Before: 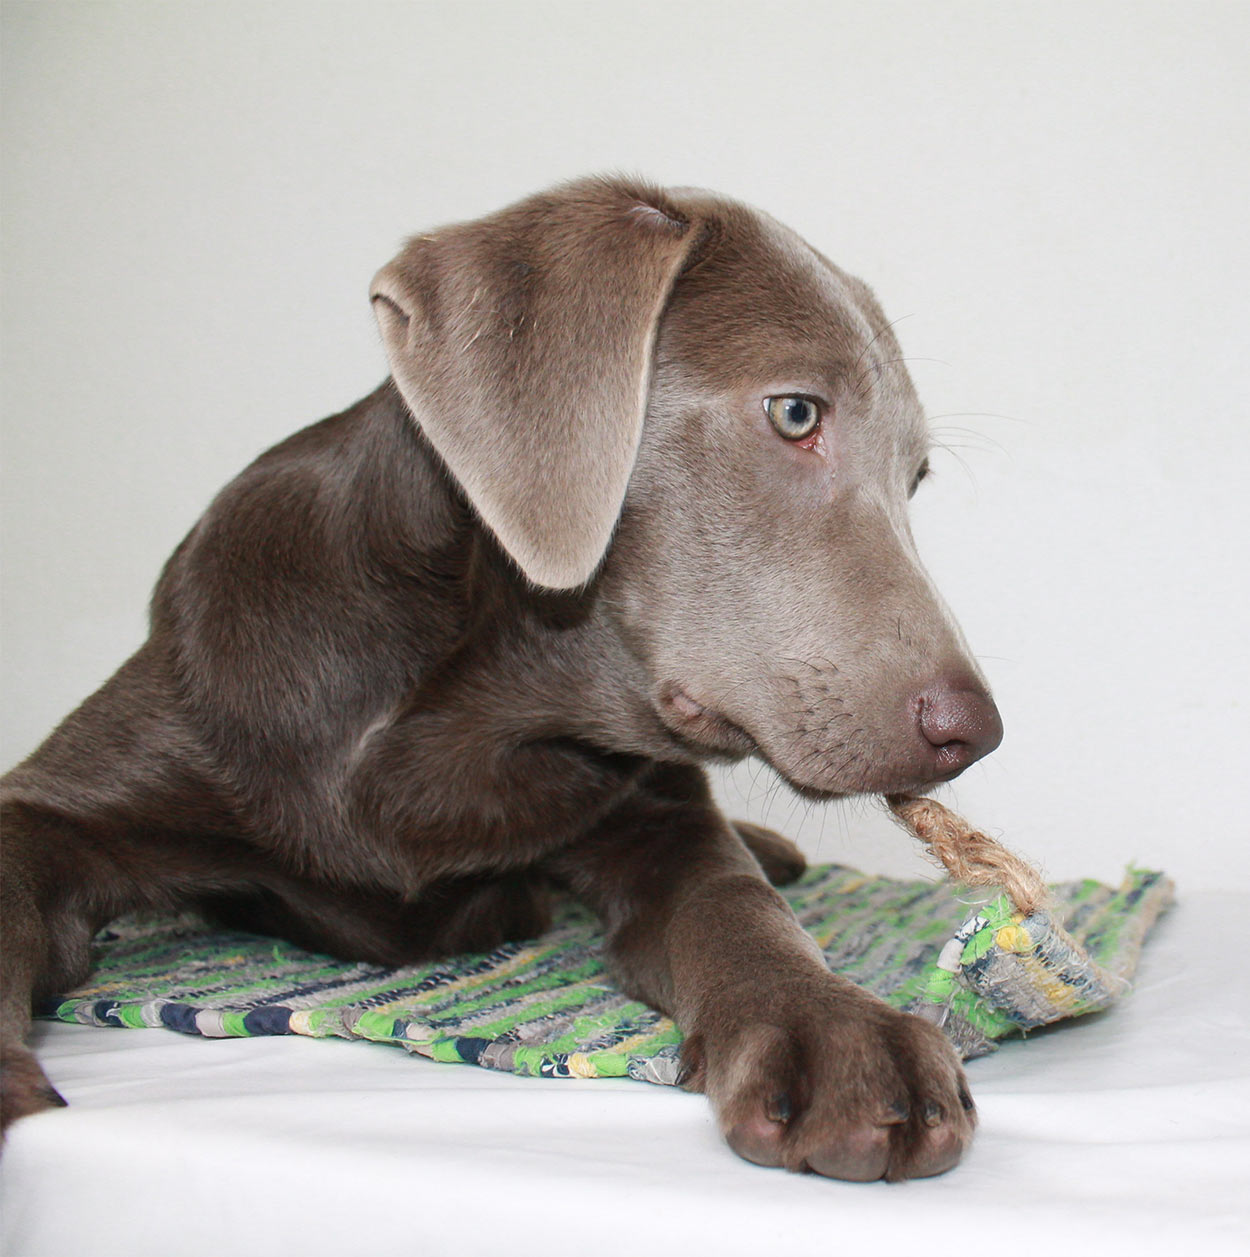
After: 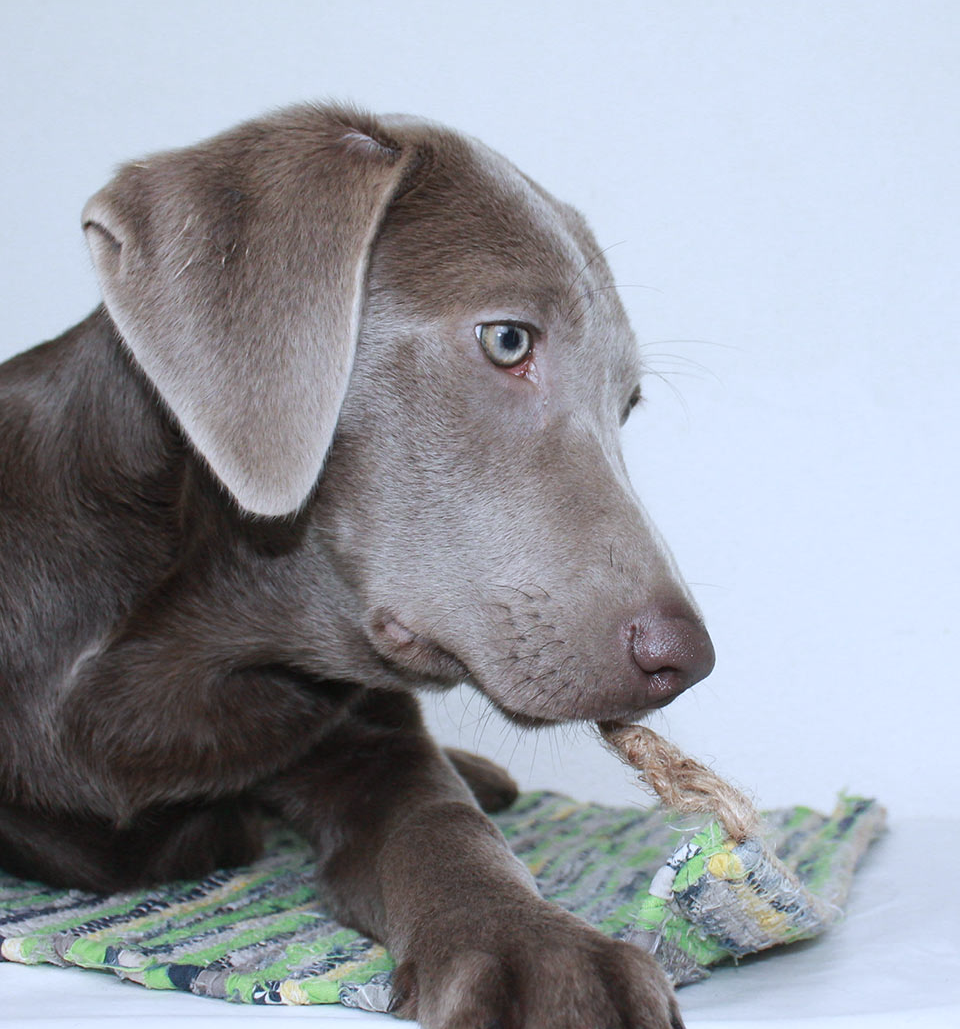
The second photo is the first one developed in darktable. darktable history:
crop: left 23.095%, top 5.827%, bottom 11.854%
contrast brightness saturation: saturation -0.17
white balance: red 0.931, blue 1.11
